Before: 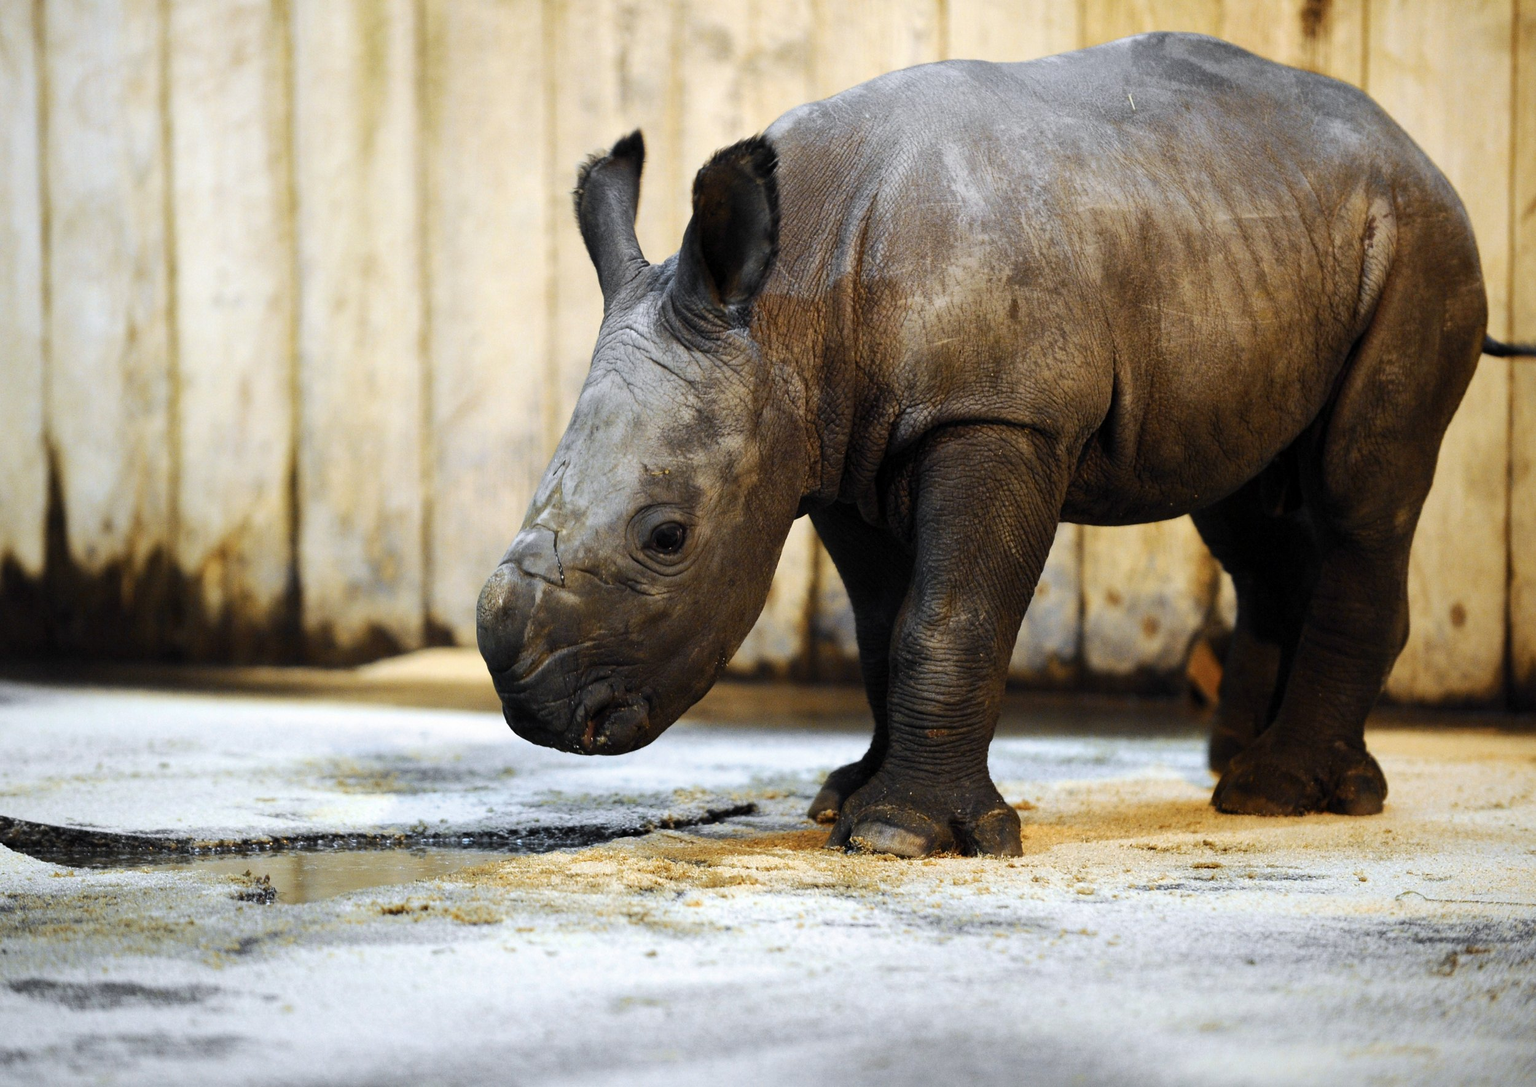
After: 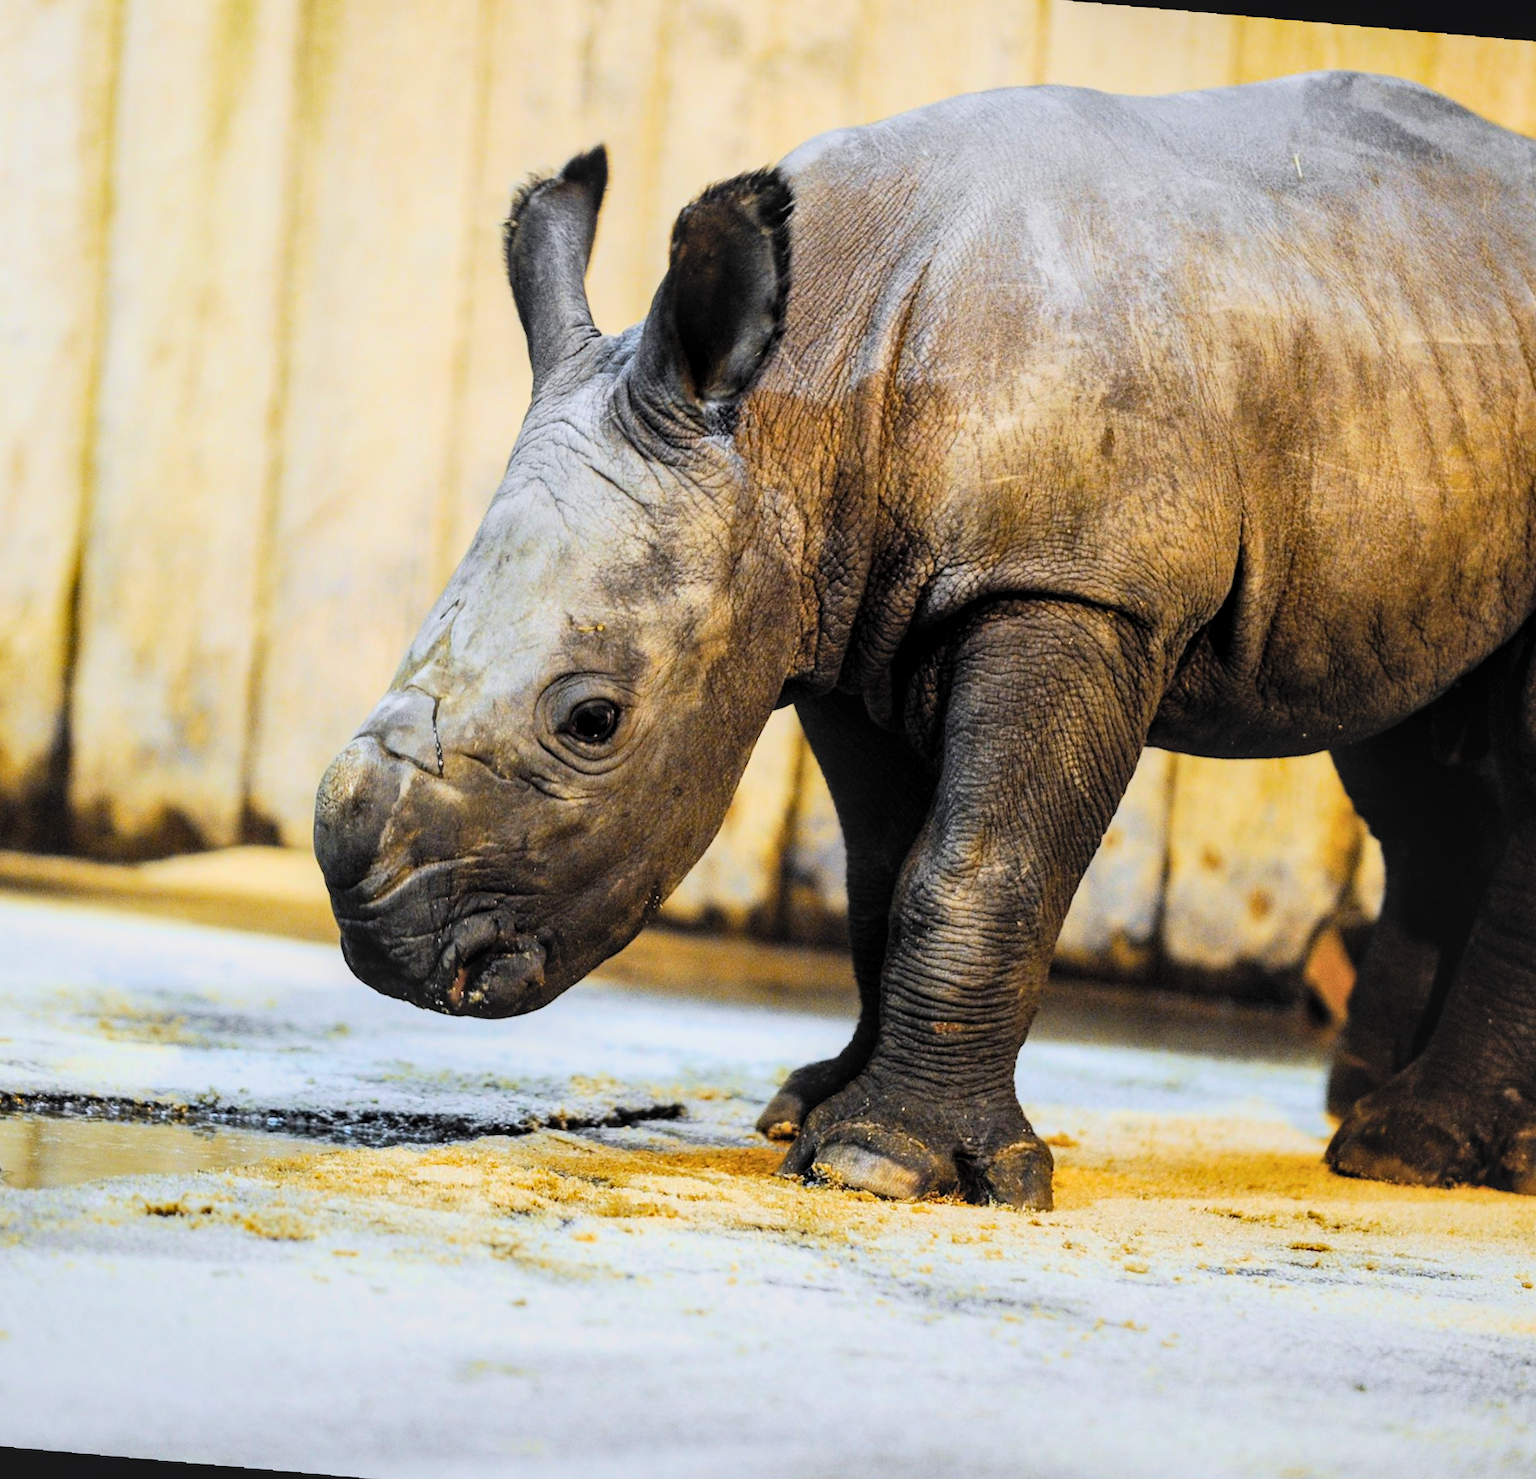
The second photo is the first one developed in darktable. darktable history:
filmic rgb: black relative exposure -7.48 EV, white relative exposure 4.83 EV, hardness 3.4, color science v6 (2022)
exposure: exposure 0.6 EV, compensate highlight preservation false
shadows and highlights: shadows 29.61, highlights -30.47, low approximation 0.01, soften with gaussian
local contrast: on, module defaults
crop and rotate: angle -3.27°, left 14.277%, top 0.028%, right 10.766%, bottom 0.028%
rotate and perspective: rotation 1.72°, automatic cropping off
color balance rgb: perceptual saturation grading › global saturation 25%, global vibrance 20%
contrast brightness saturation: contrast 0.14, brightness 0.21
